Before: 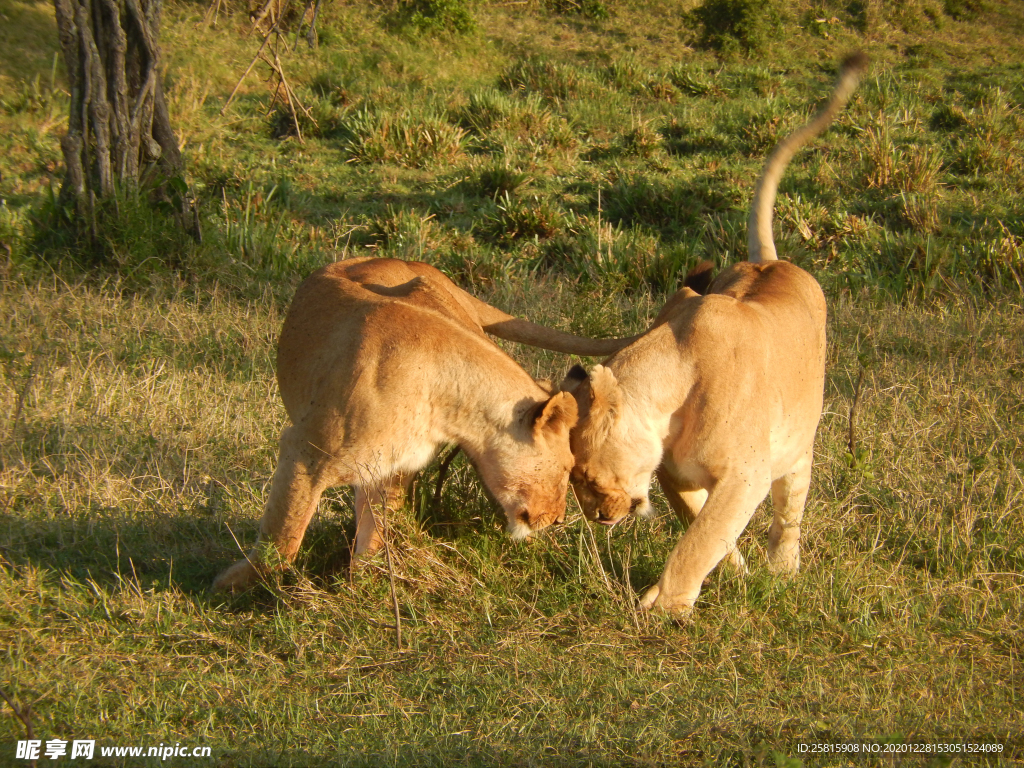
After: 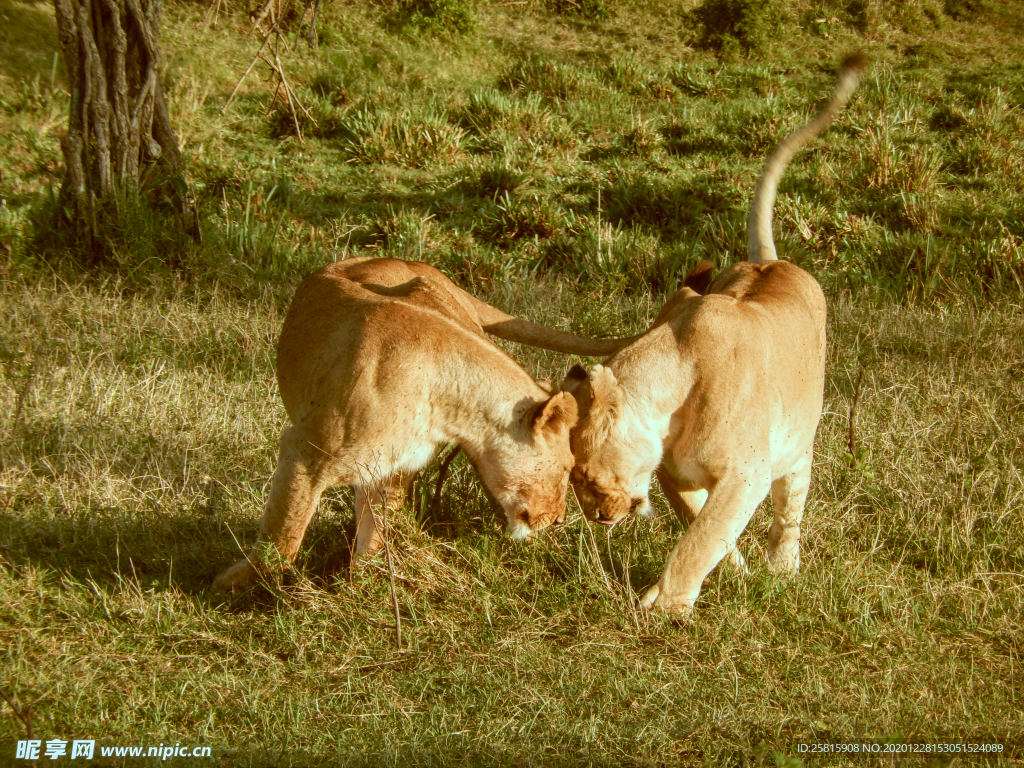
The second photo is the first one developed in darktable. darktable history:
color correction: highlights a* -13.87, highlights b* -16.3, shadows a* 10.15, shadows b* 29.27
local contrast: highlights 3%, shadows 6%, detail 134%
contrast brightness saturation: contrast 0.012, saturation -0.066
